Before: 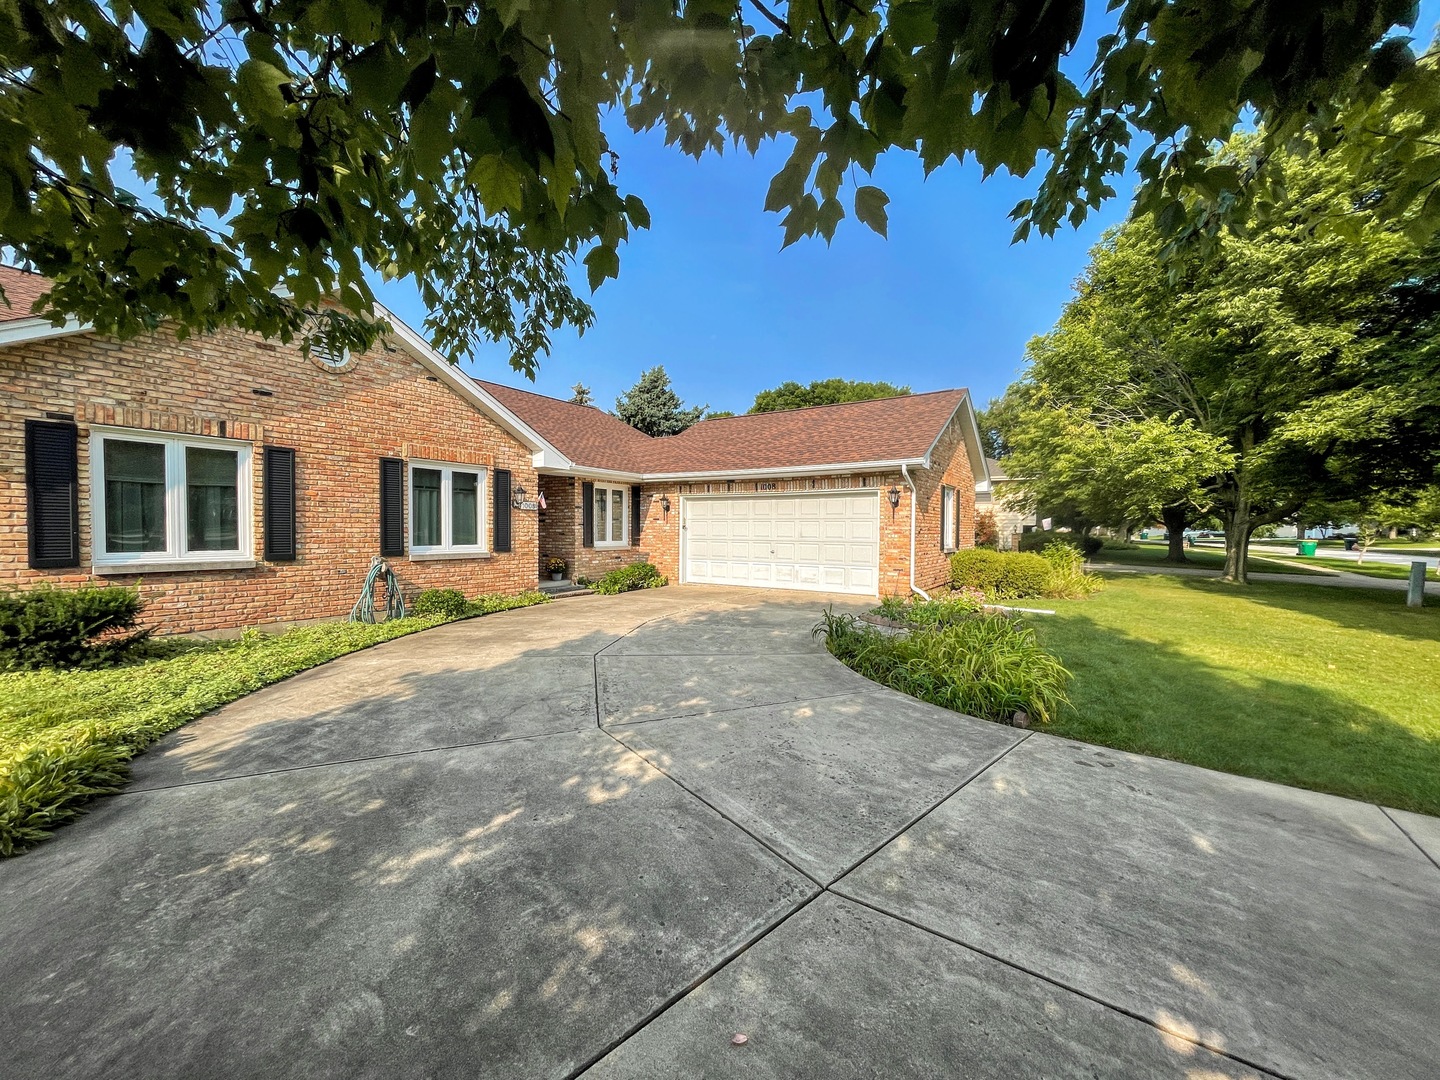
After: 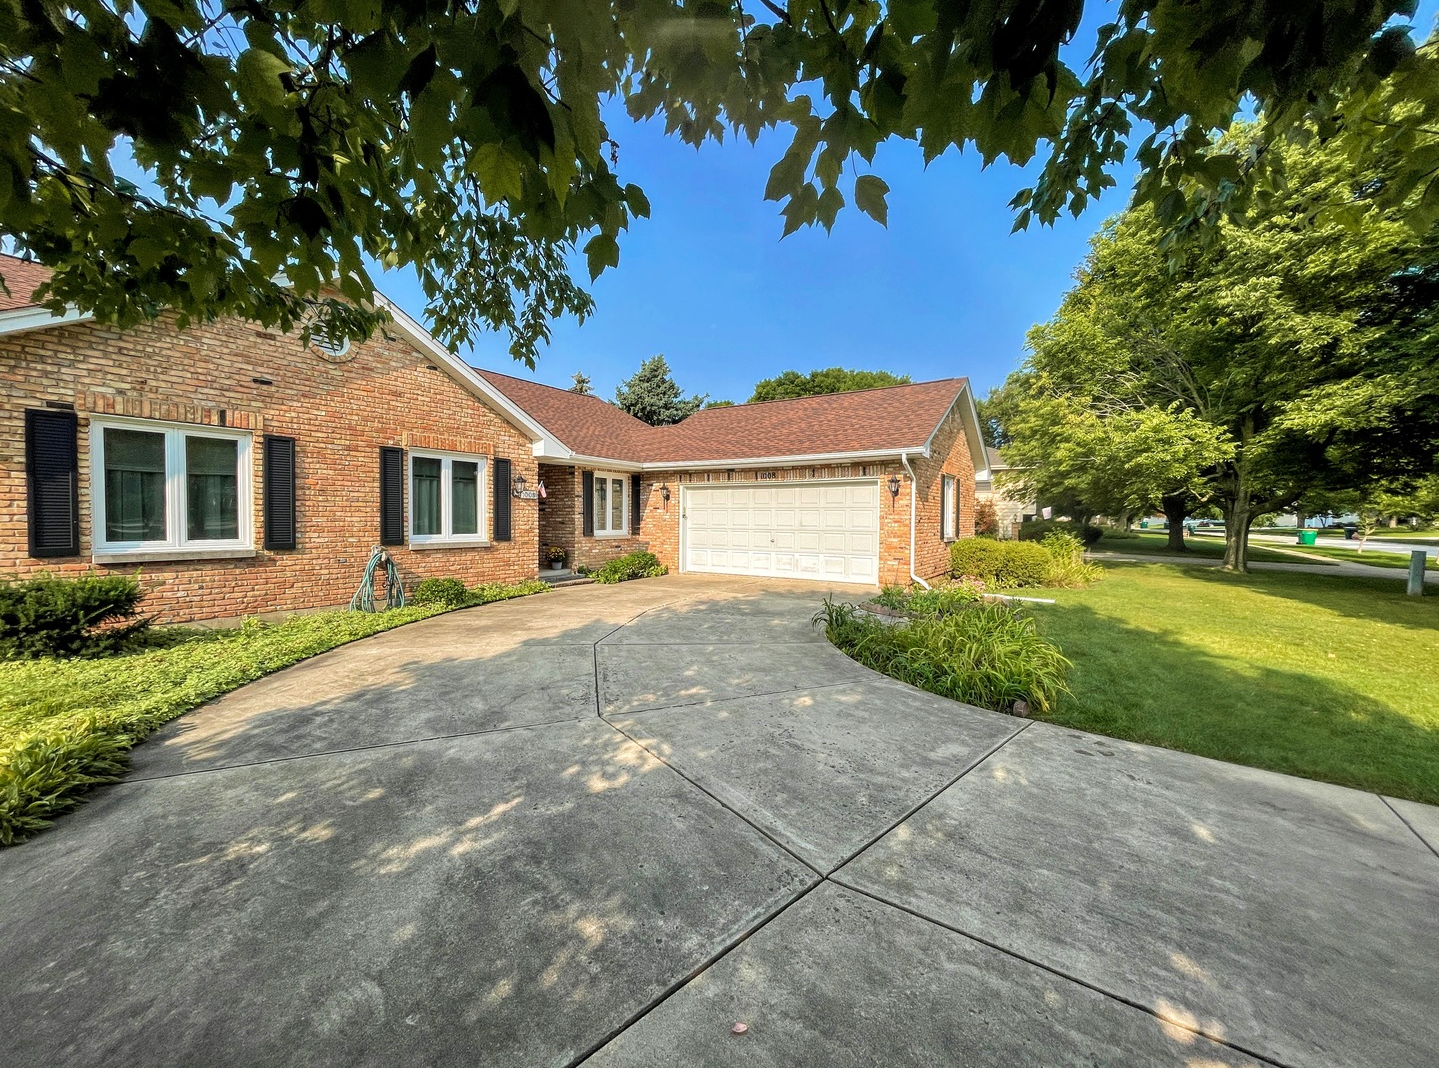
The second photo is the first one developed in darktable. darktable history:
crop: top 1.049%, right 0.001%
velvia: strength 15%
